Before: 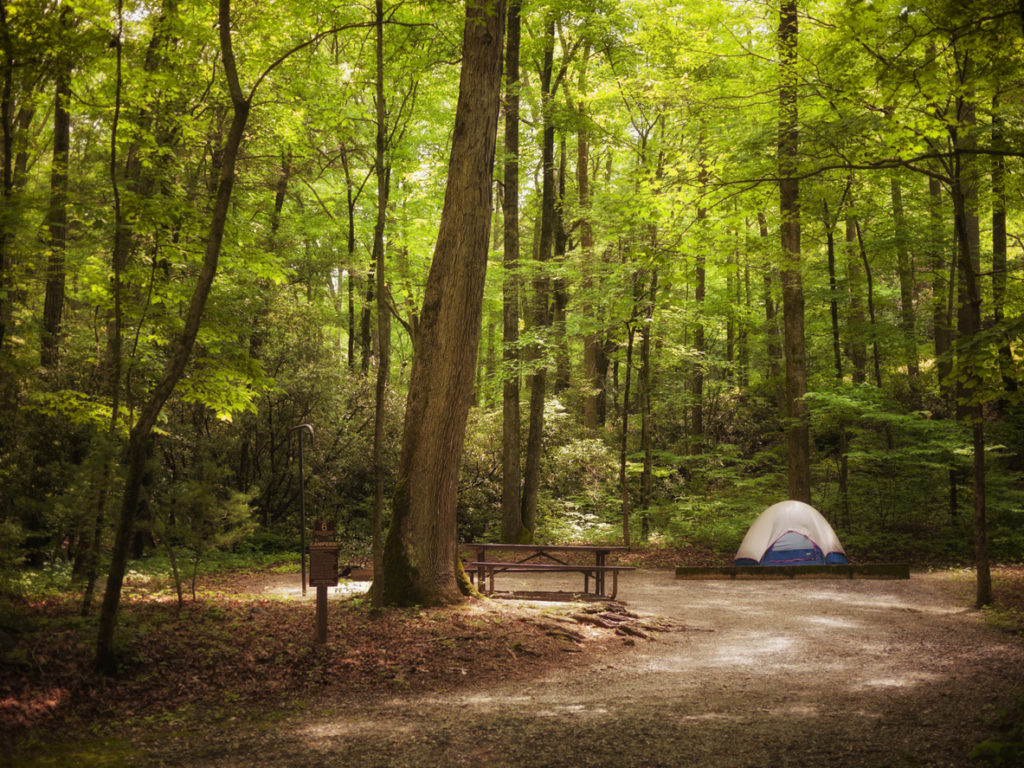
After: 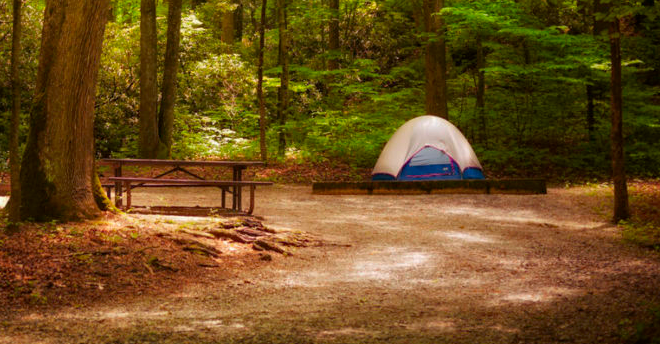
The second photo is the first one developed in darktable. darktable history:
crop and rotate: left 35.509%, top 50.238%, bottom 4.934%
haze removal: compatibility mode true, adaptive false
color correction: saturation 1.34
